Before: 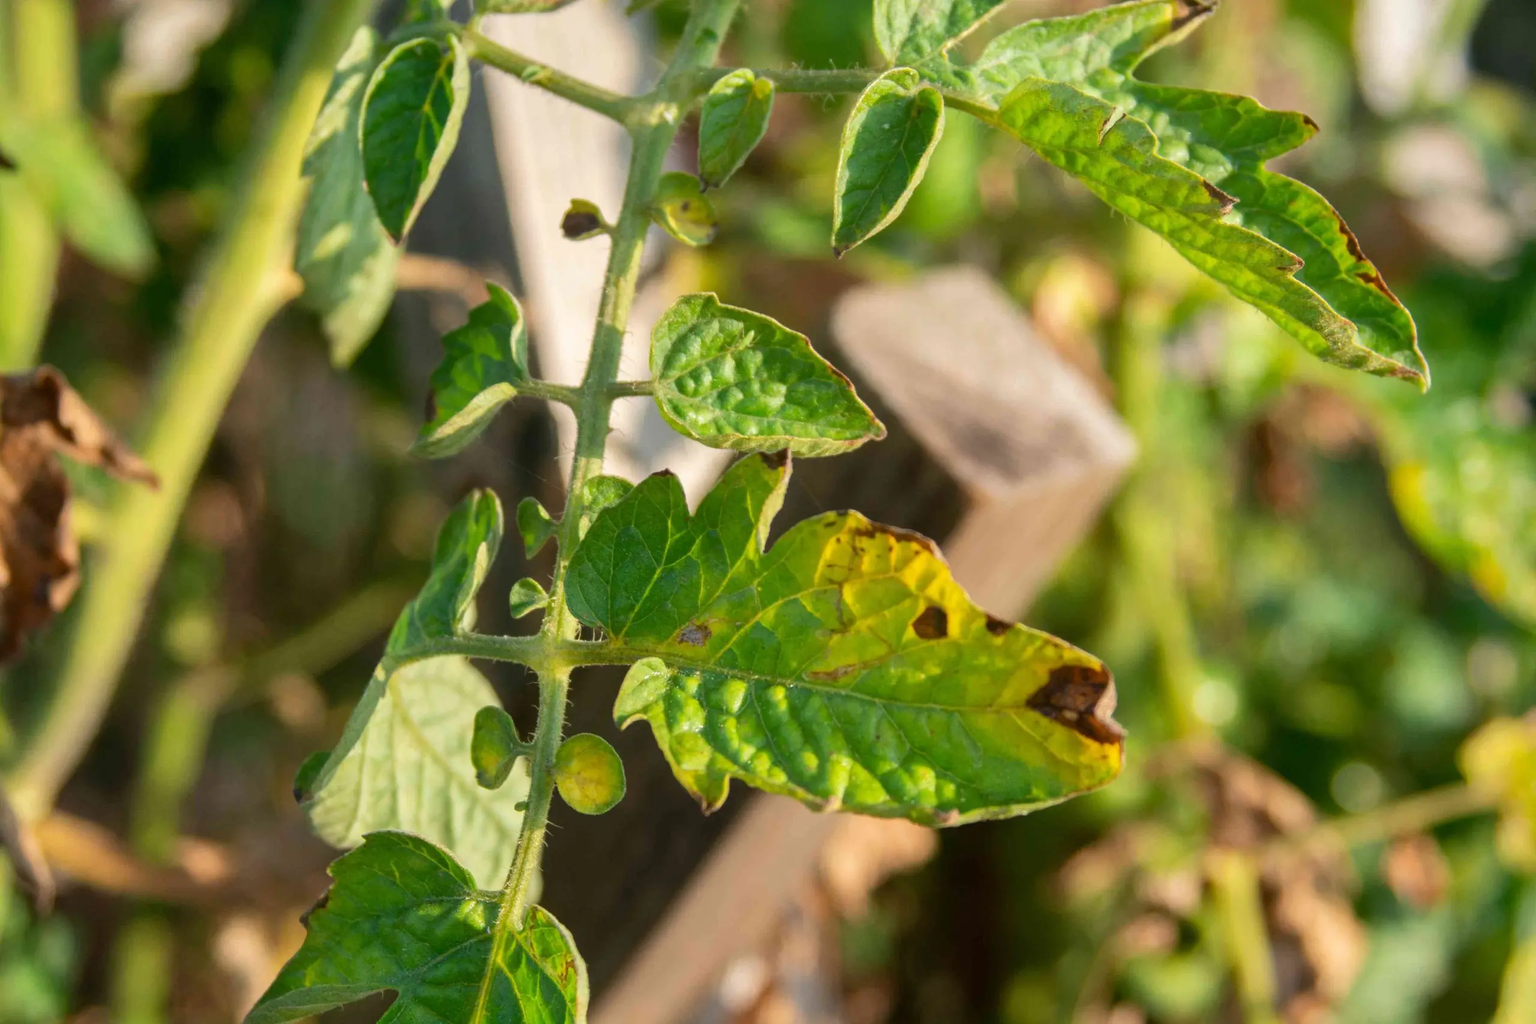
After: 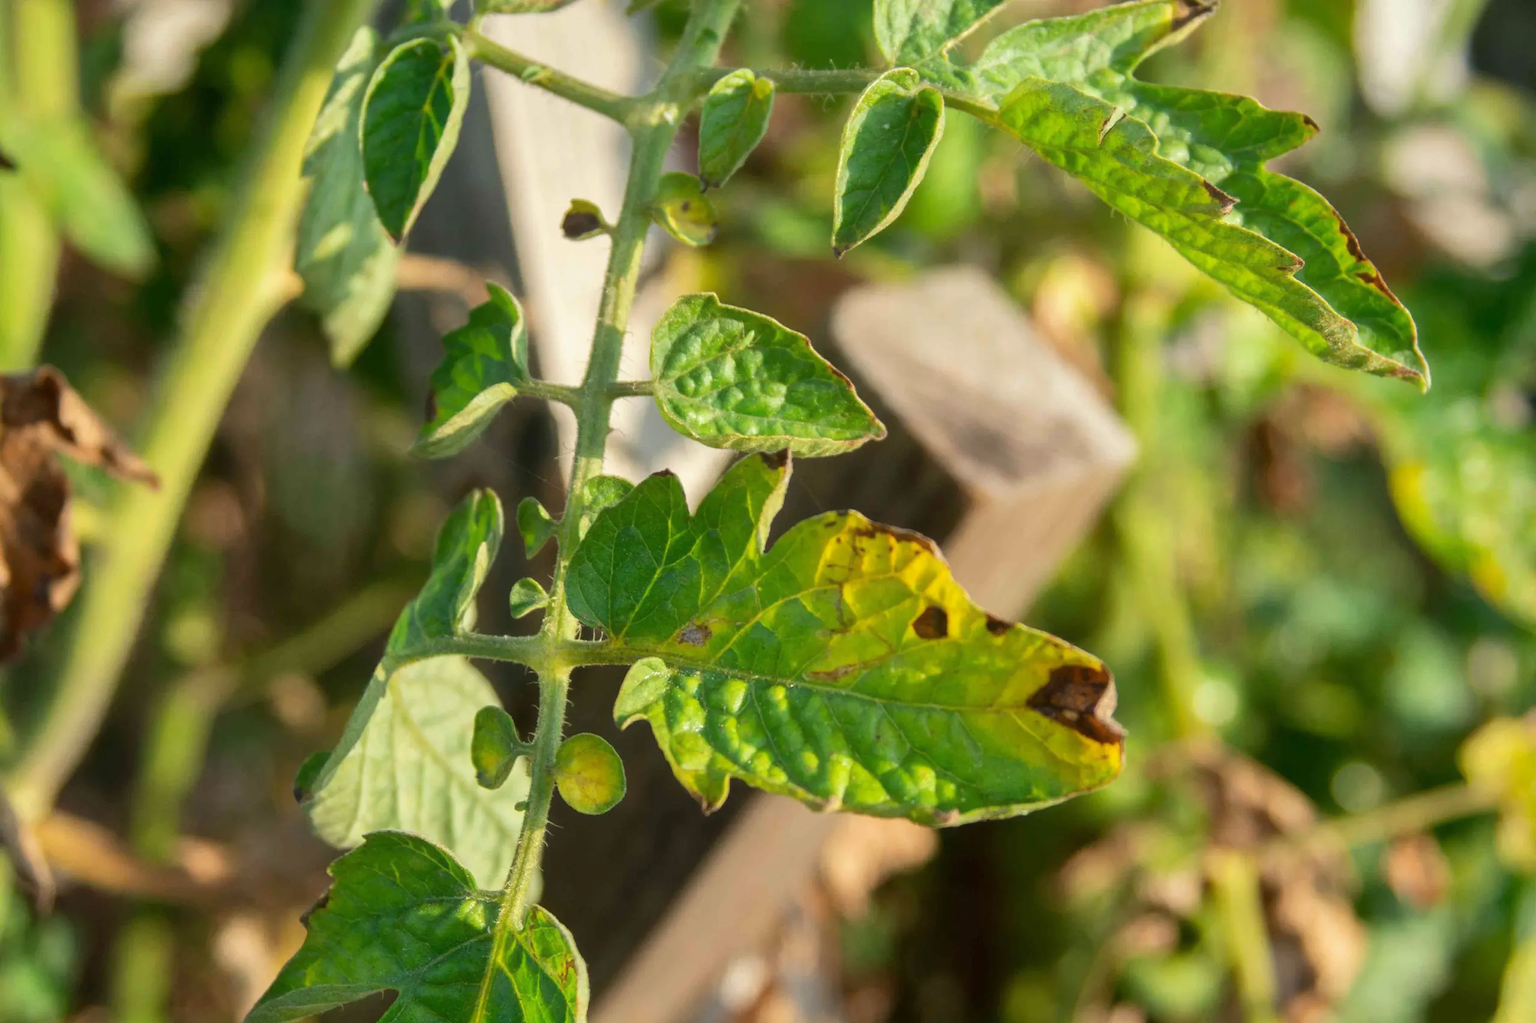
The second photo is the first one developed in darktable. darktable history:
haze removal: strength -0.106, compatibility mode true, adaptive false
color correction: highlights a* -2.69, highlights b* 2.42
